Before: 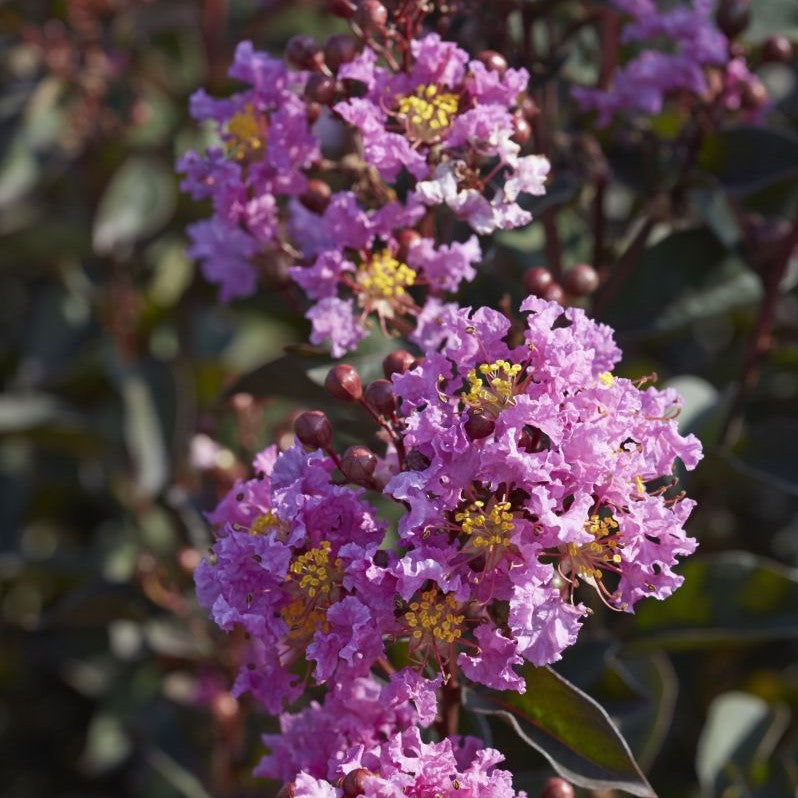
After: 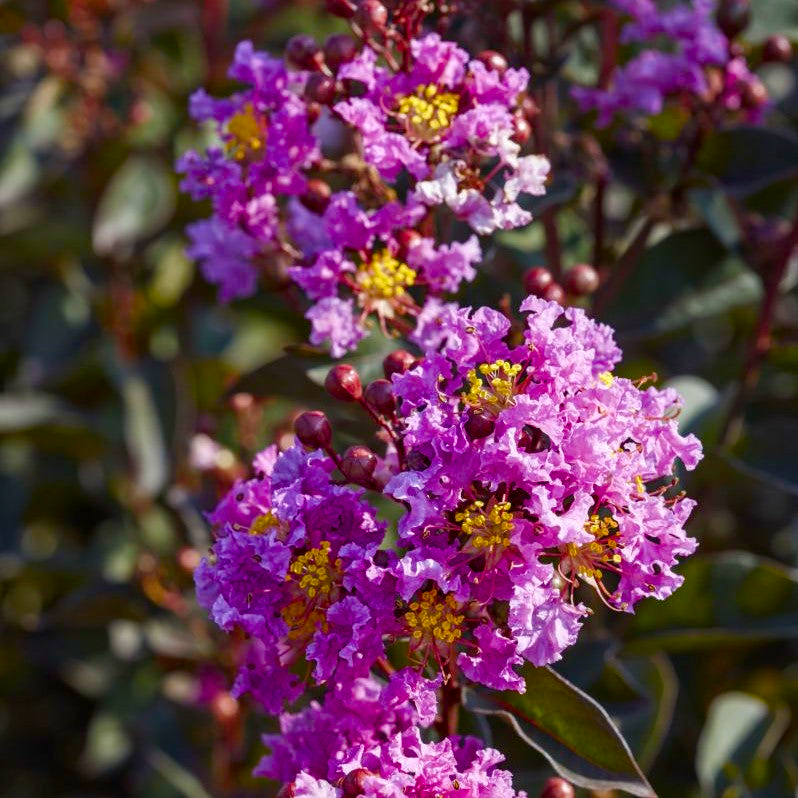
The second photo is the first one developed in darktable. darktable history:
color balance rgb: highlights gain › chroma 0.174%, highlights gain › hue 331.17°, white fulcrum 0.083 EV, perceptual saturation grading › global saturation 34.972%, perceptual saturation grading › highlights -25.193%, perceptual saturation grading › shadows 50.199%, global vibrance 20%
local contrast: on, module defaults
